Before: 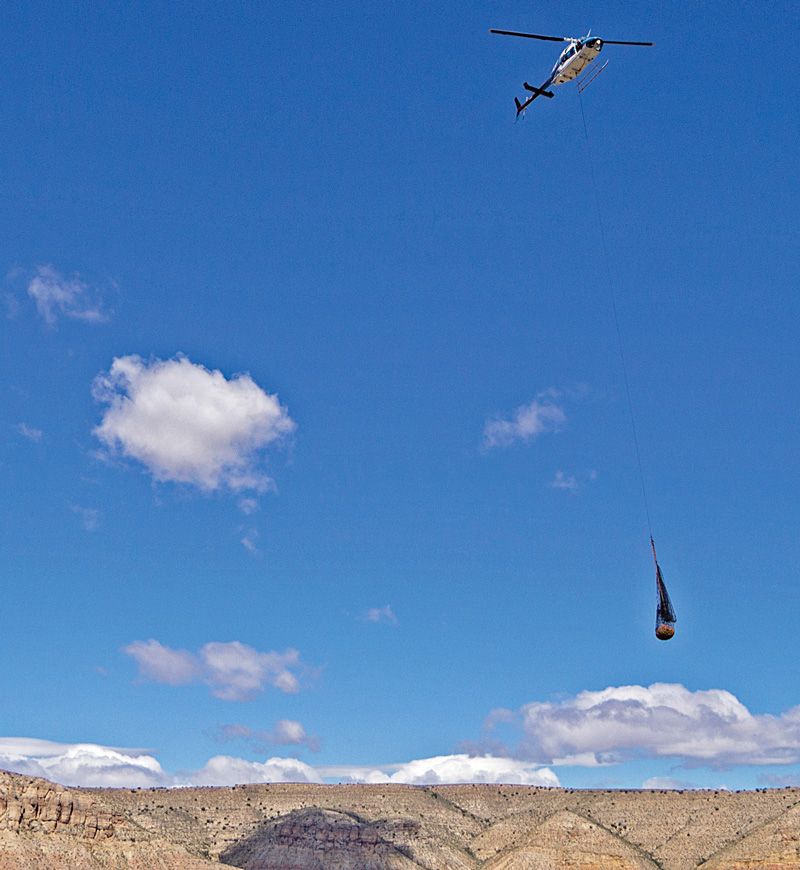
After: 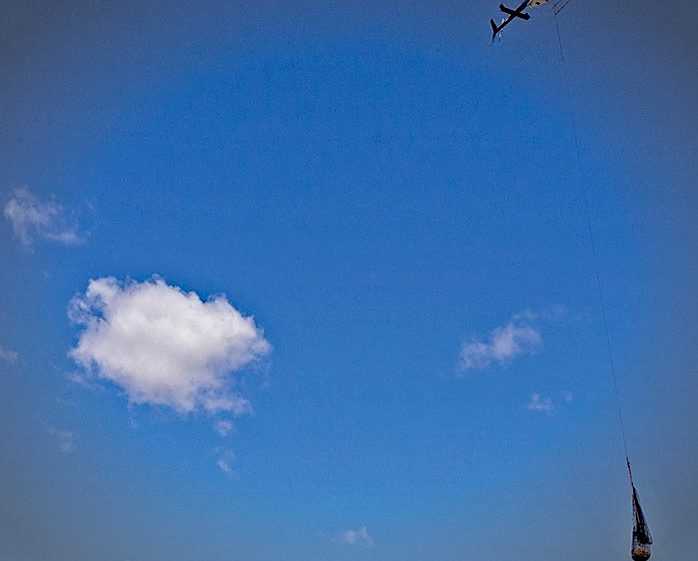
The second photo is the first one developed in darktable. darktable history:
crop: left 3.015%, top 8.969%, right 9.647%, bottom 26.457%
sharpen: radius 1.559, amount 0.373, threshold 1.271
exposure: black level correction 0.016, exposure -0.009 EV, compensate highlight preservation false
vignetting: automatic ratio true
